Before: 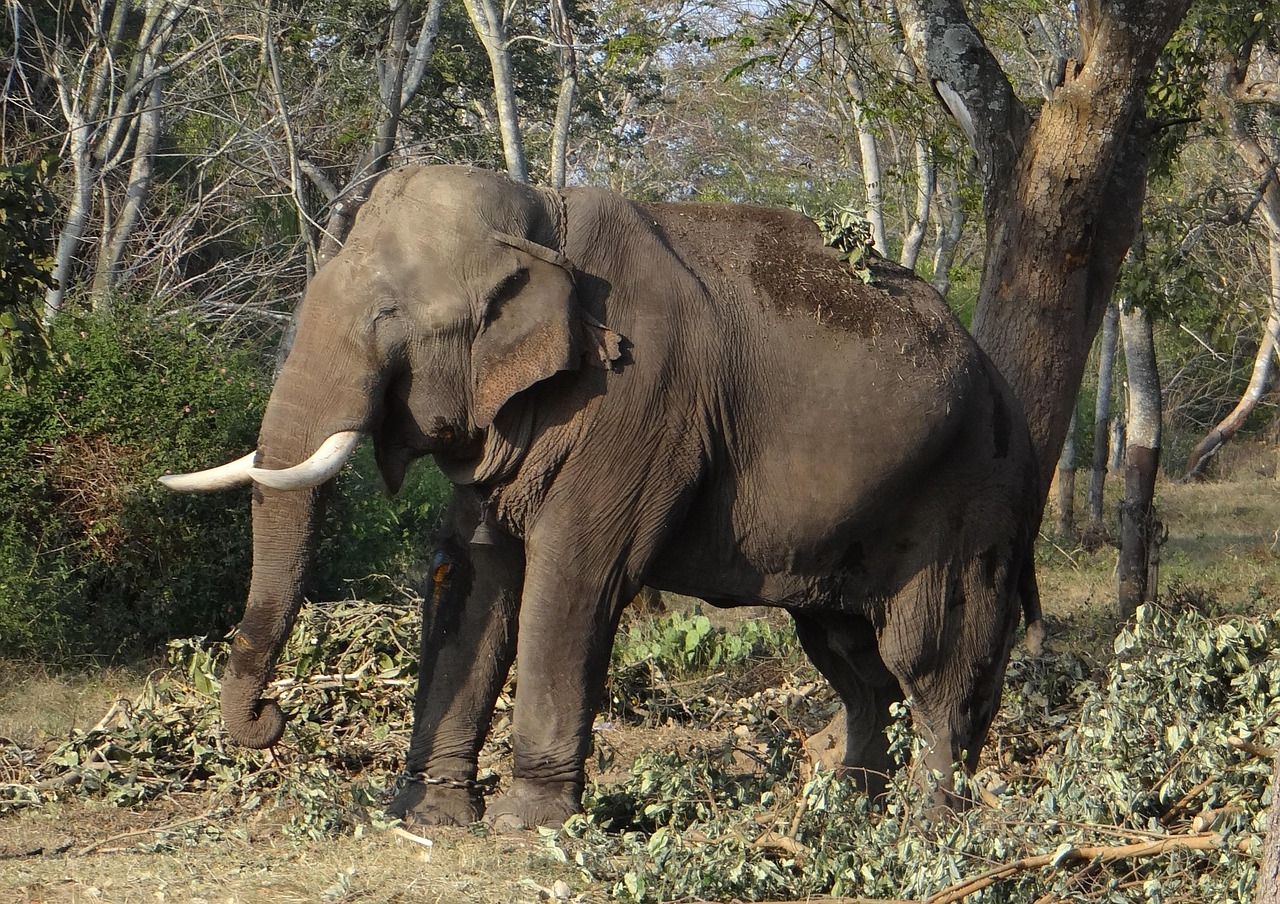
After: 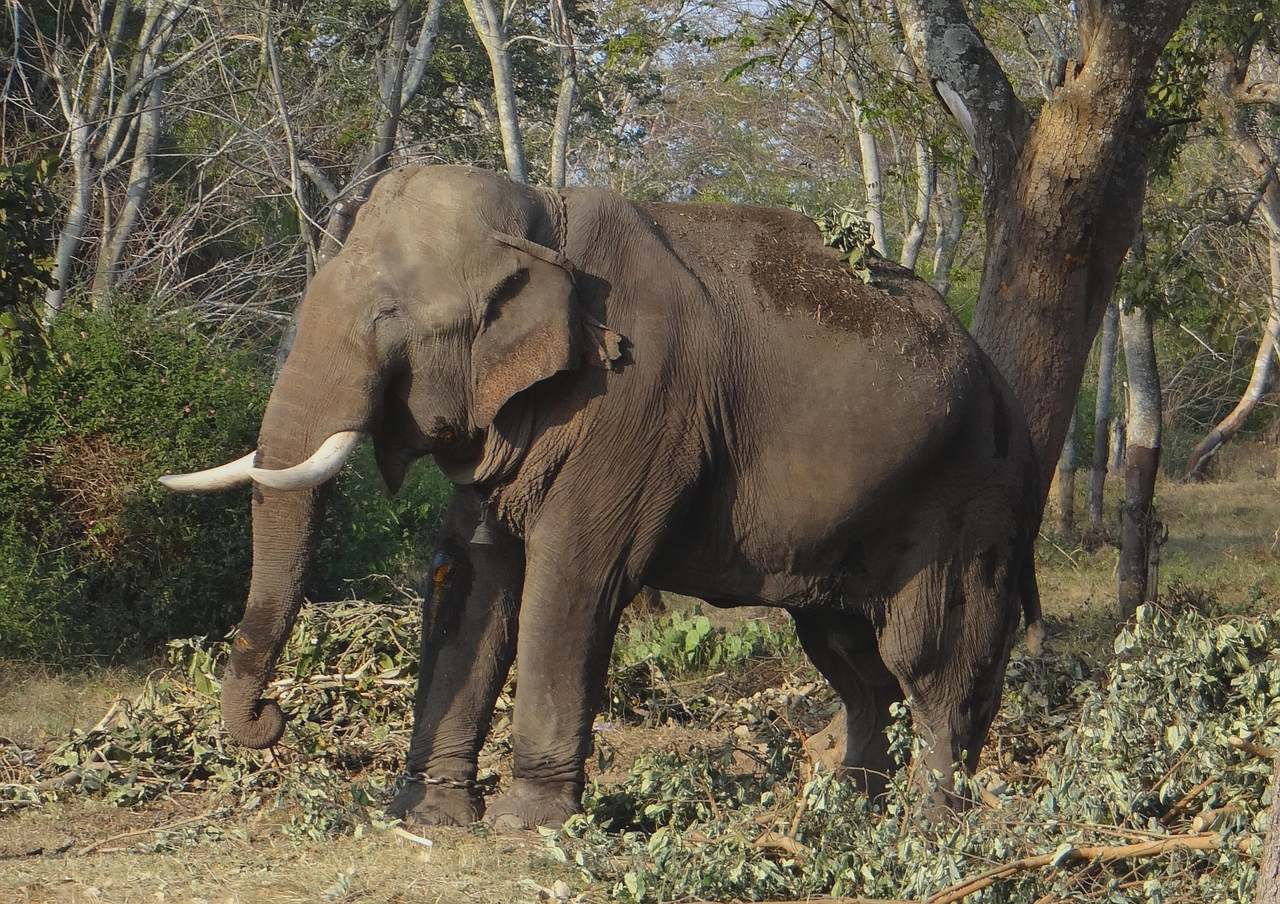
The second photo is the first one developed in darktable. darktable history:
local contrast: highlights 67%, shadows 69%, detail 82%, midtone range 0.322
